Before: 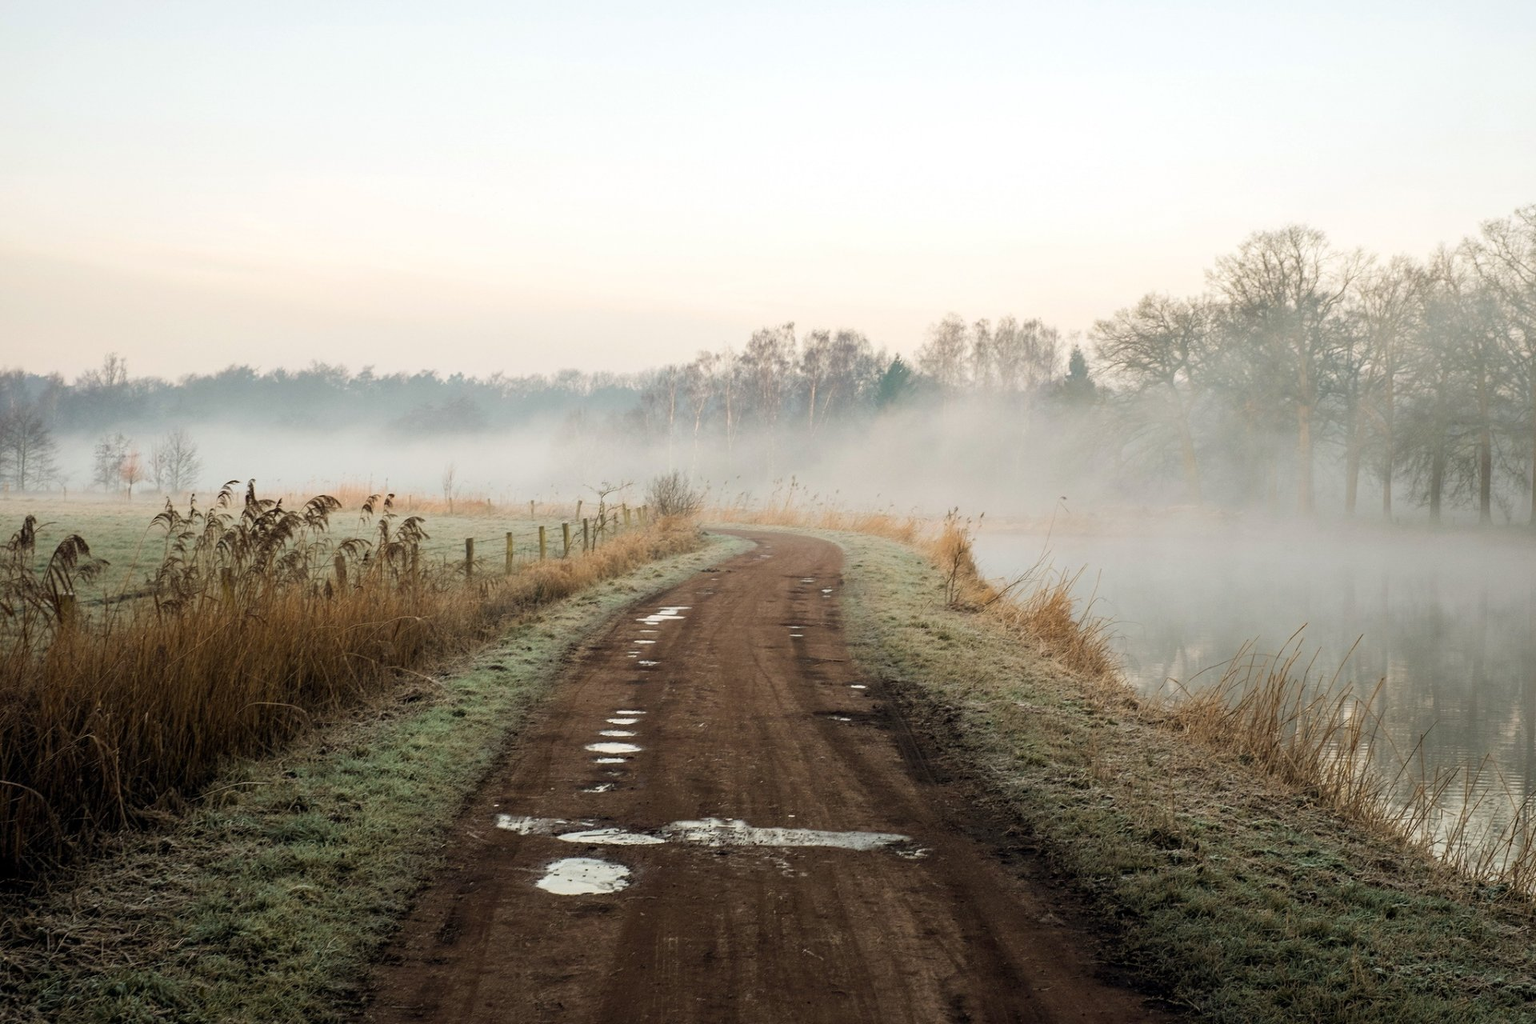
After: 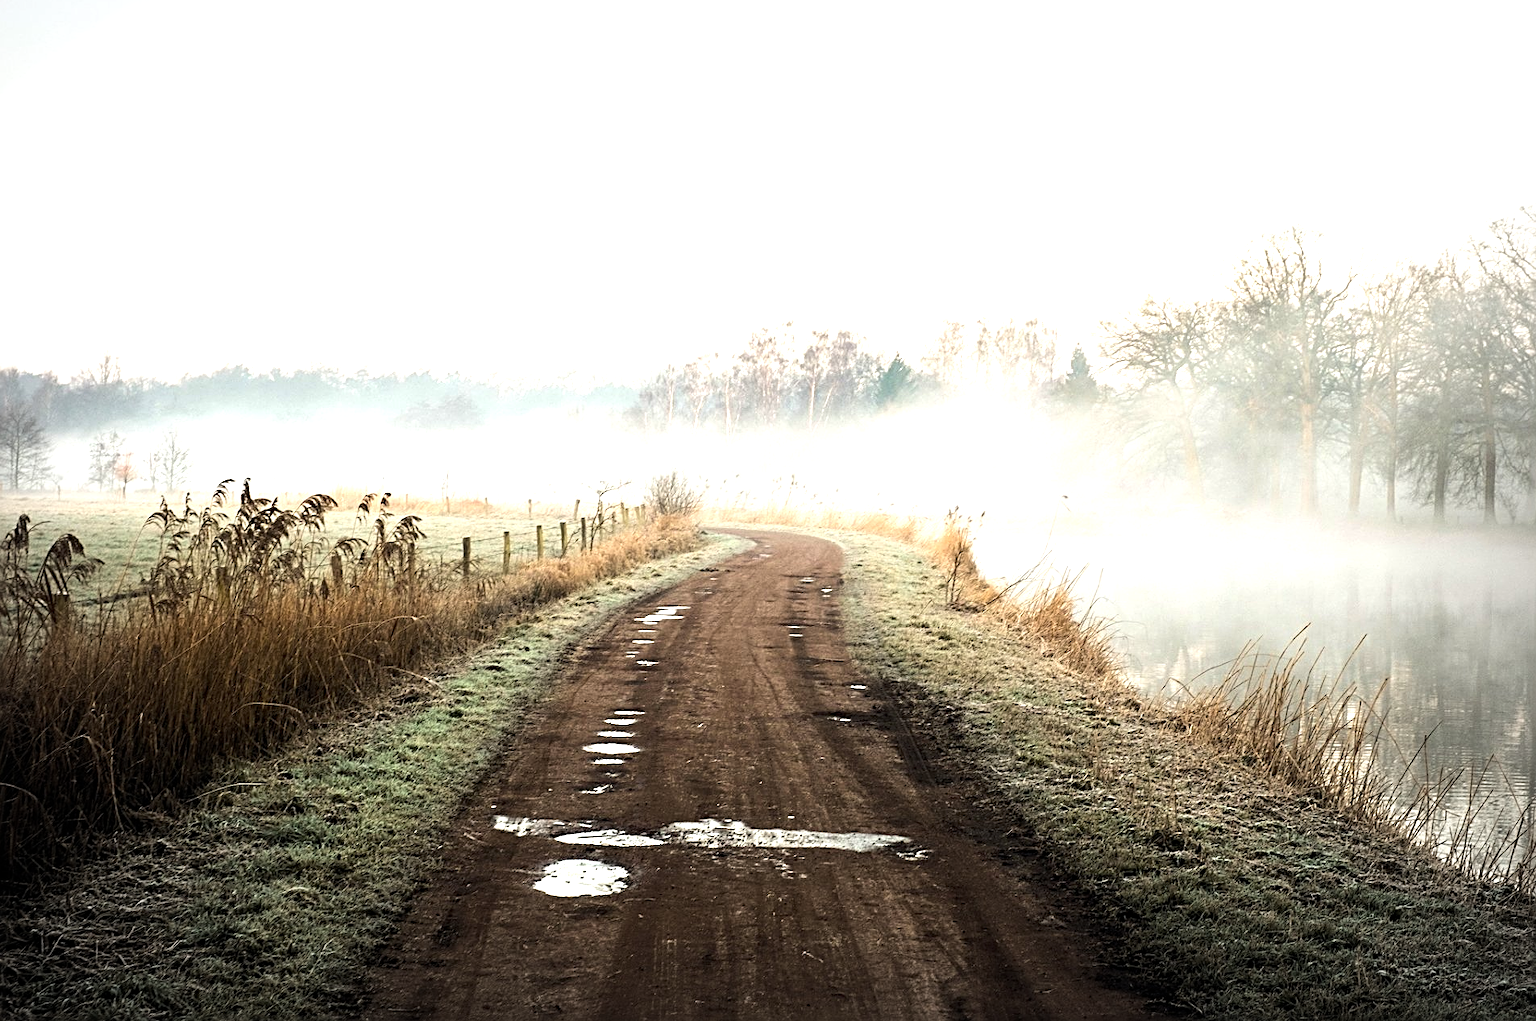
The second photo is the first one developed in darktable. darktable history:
sharpen: radius 3.119
crop: left 0.434%, top 0.485%, right 0.244%, bottom 0.386%
exposure: black level correction 0, exposure 0.5 EV, compensate exposure bias true, compensate highlight preservation false
vignetting: automatic ratio true
tone equalizer: -8 EV -0.75 EV, -7 EV -0.7 EV, -6 EV -0.6 EV, -5 EV -0.4 EV, -3 EV 0.4 EV, -2 EV 0.6 EV, -1 EV 0.7 EV, +0 EV 0.75 EV, edges refinement/feathering 500, mask exposure compensation -1.57 EV, preserve details no
